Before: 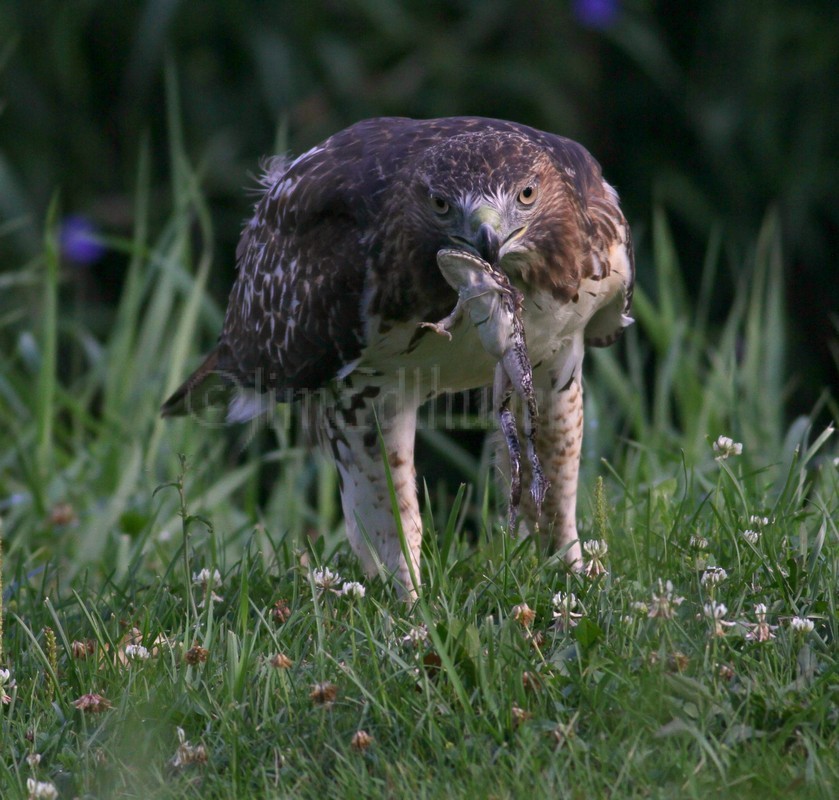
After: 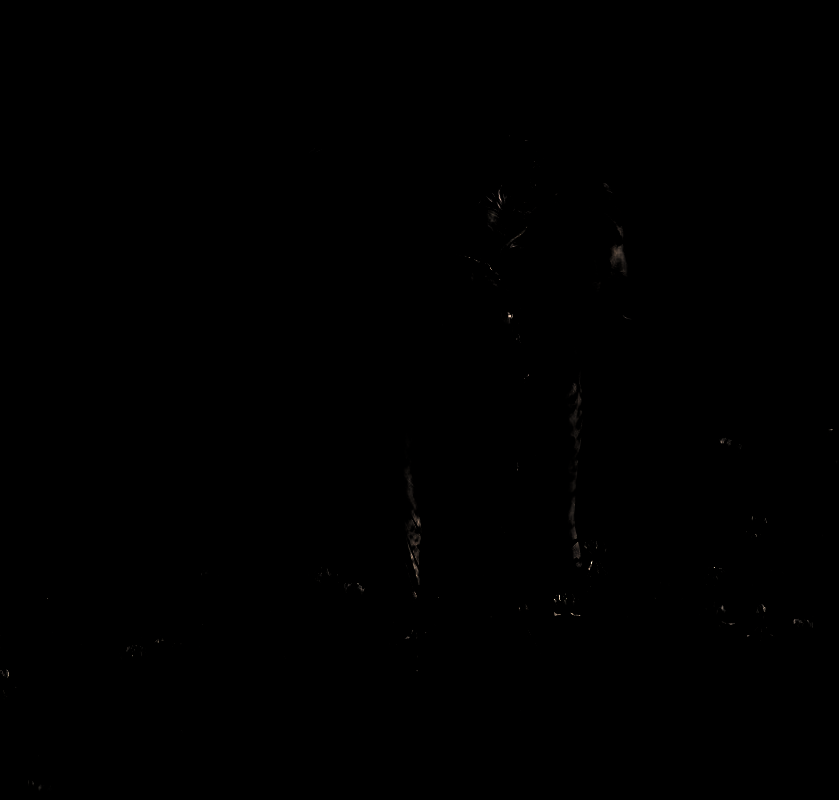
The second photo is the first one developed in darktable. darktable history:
levels: levels [0.721, 0.937, 0.997]
color contrast: green-magenta contrast 0.84, blue-yellow contrast 0.86
white balance: red 1.138, green 0.996, blue 0.812
